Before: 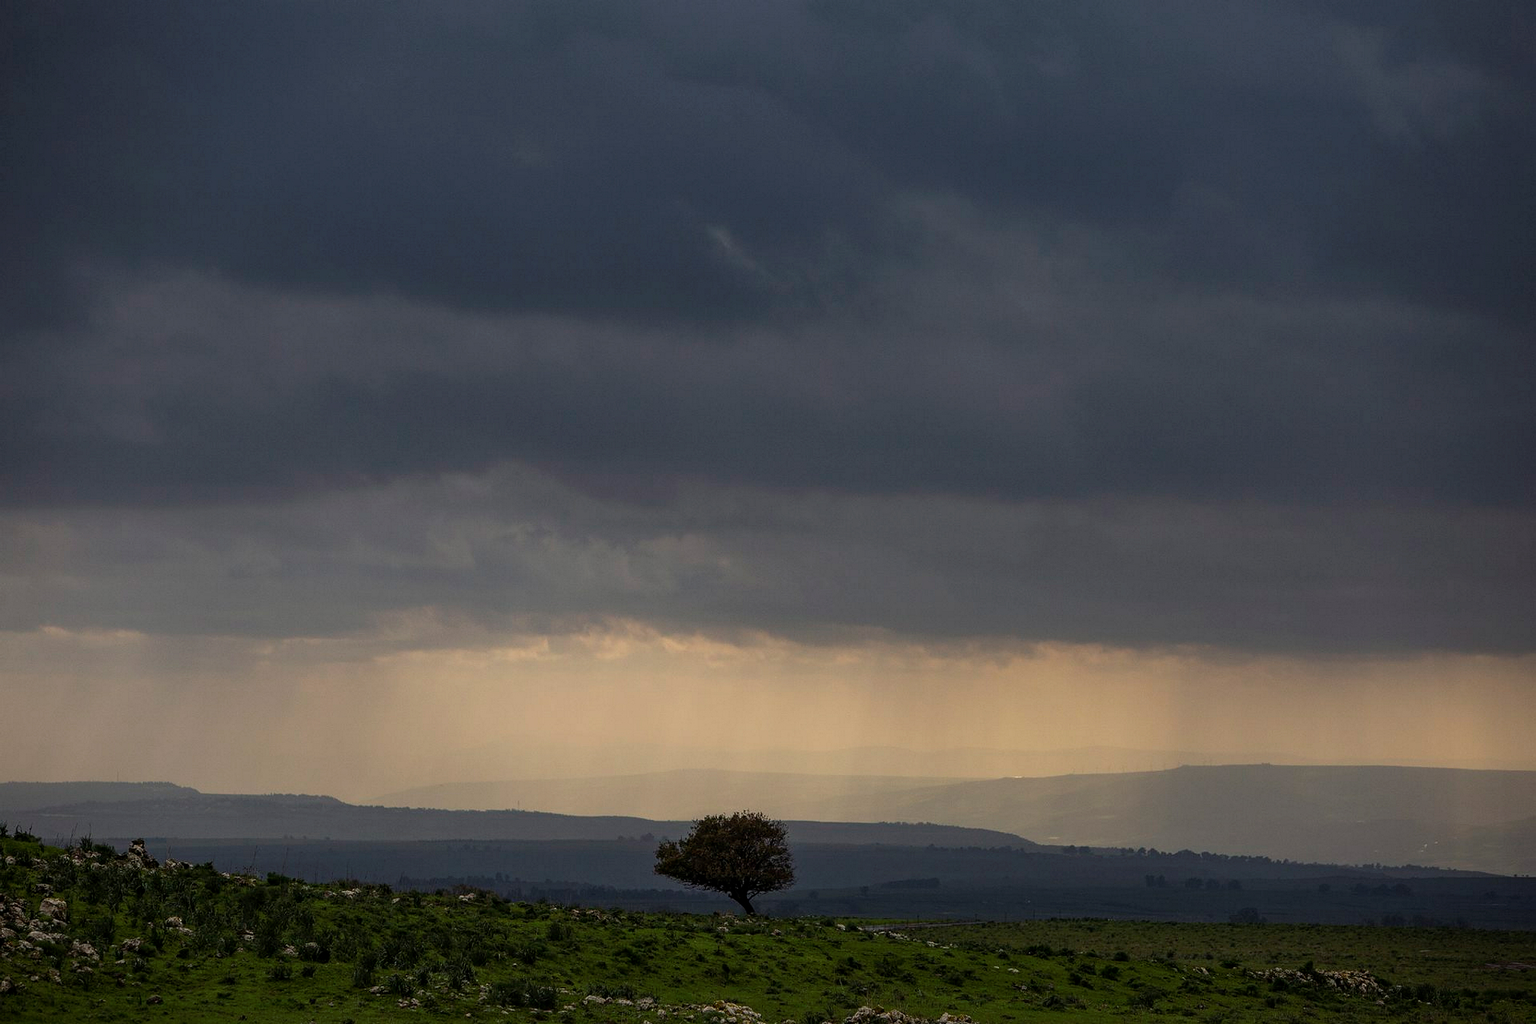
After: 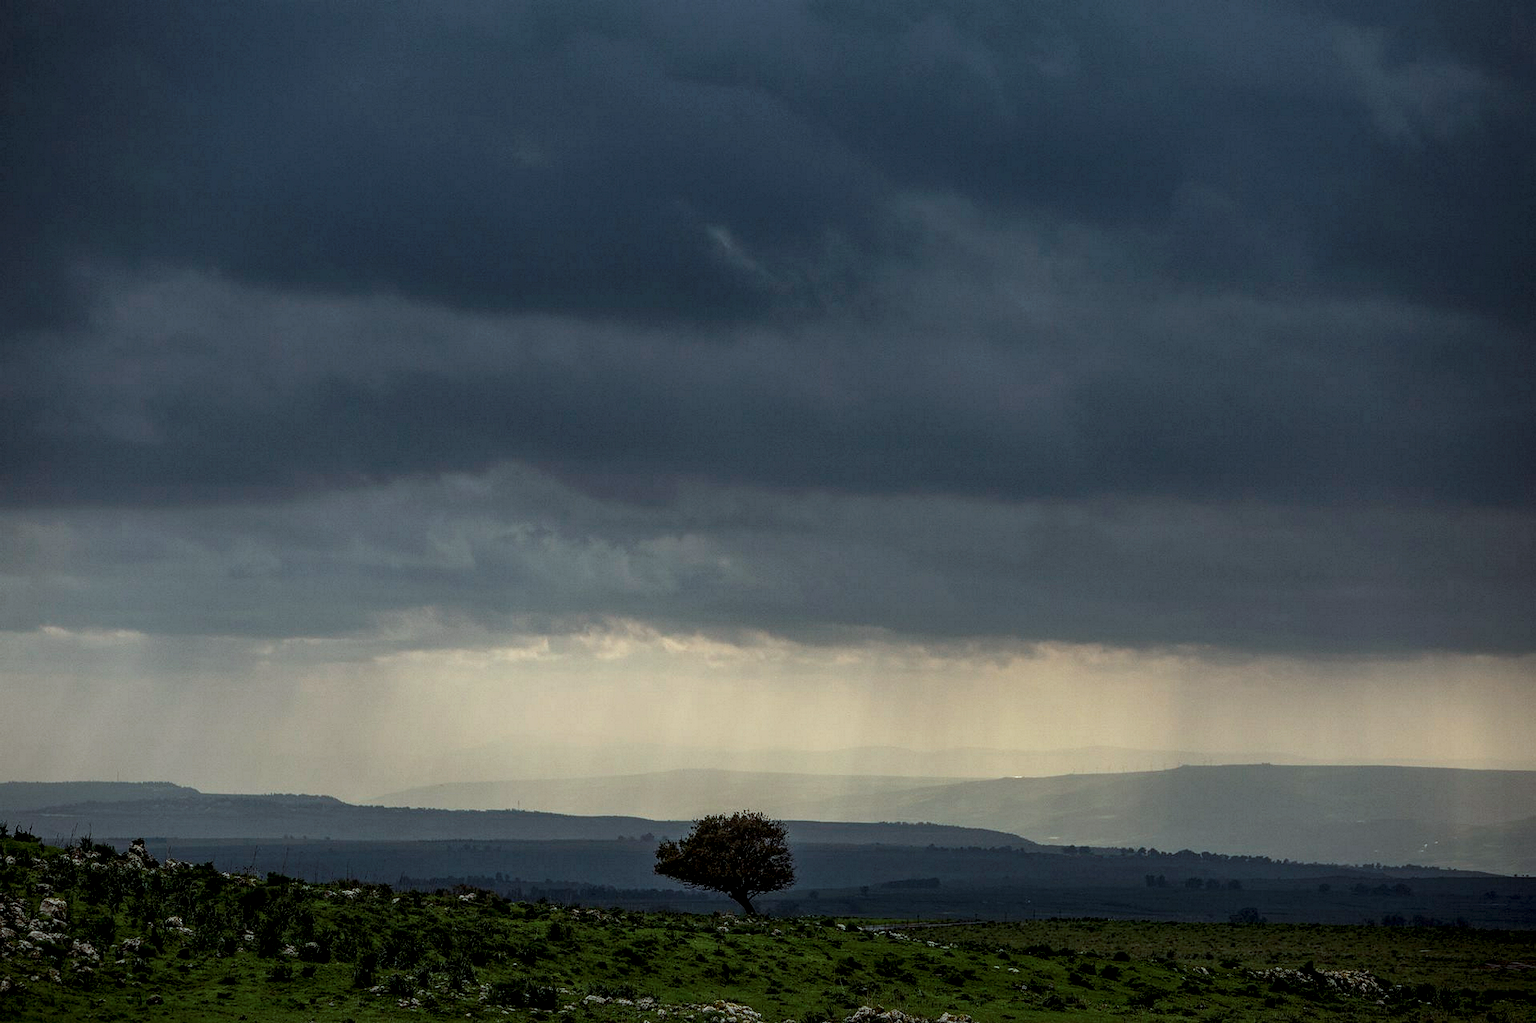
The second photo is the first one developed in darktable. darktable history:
local contrast: detail 150%
color correction: highlights a* -10.04, highlights b* -10.37
